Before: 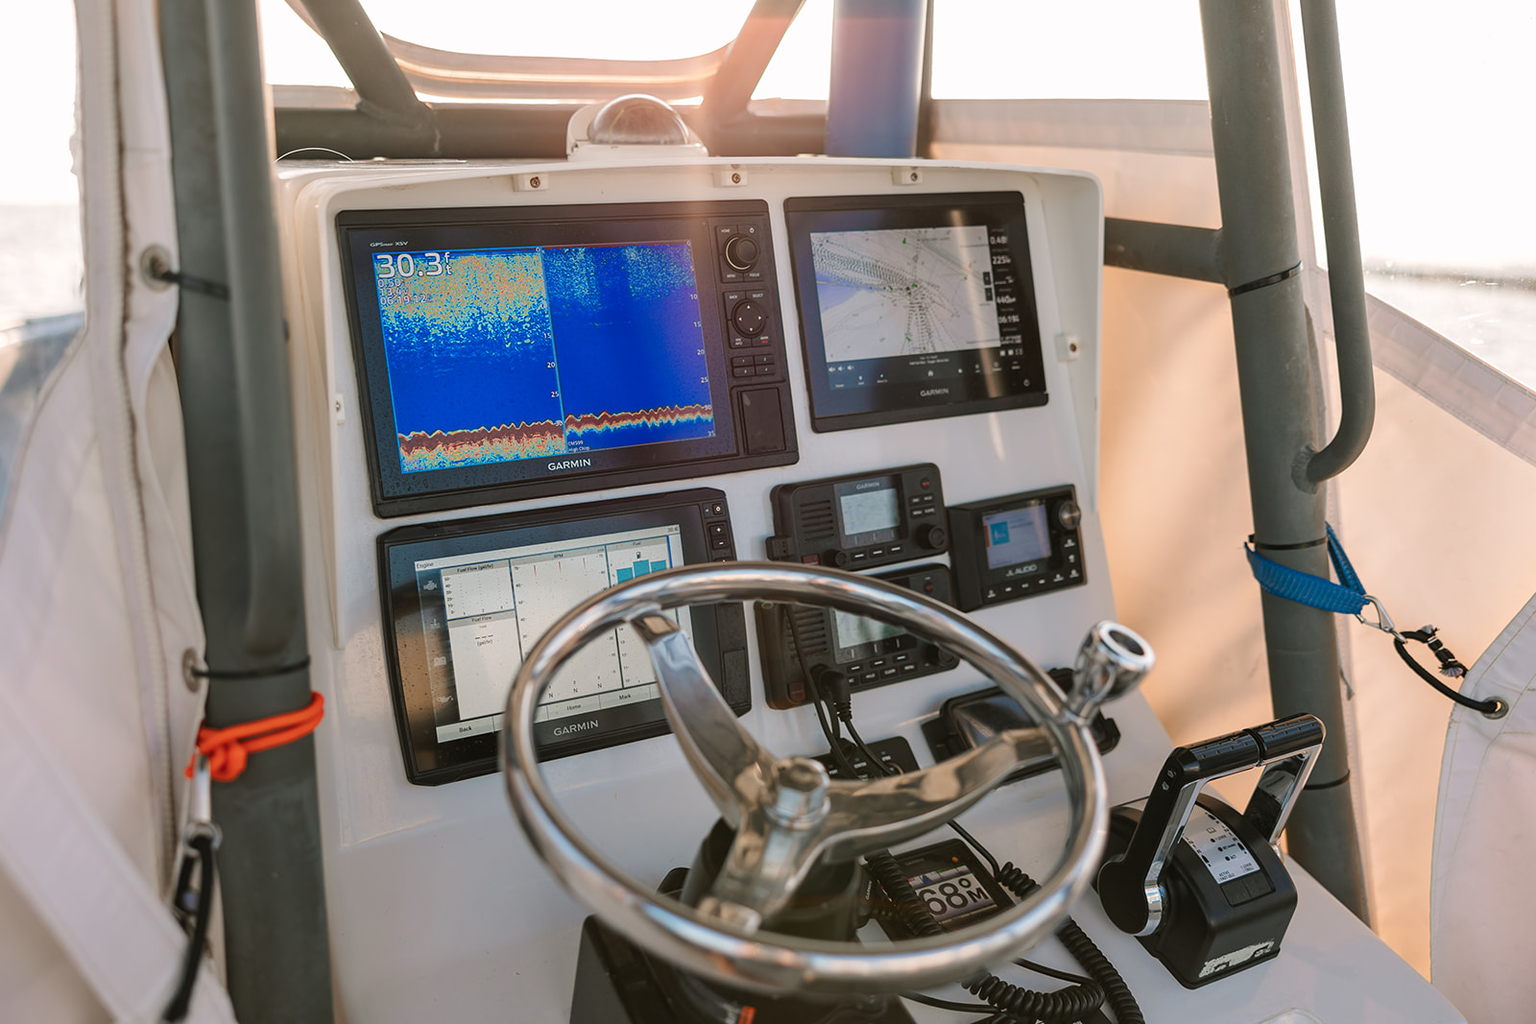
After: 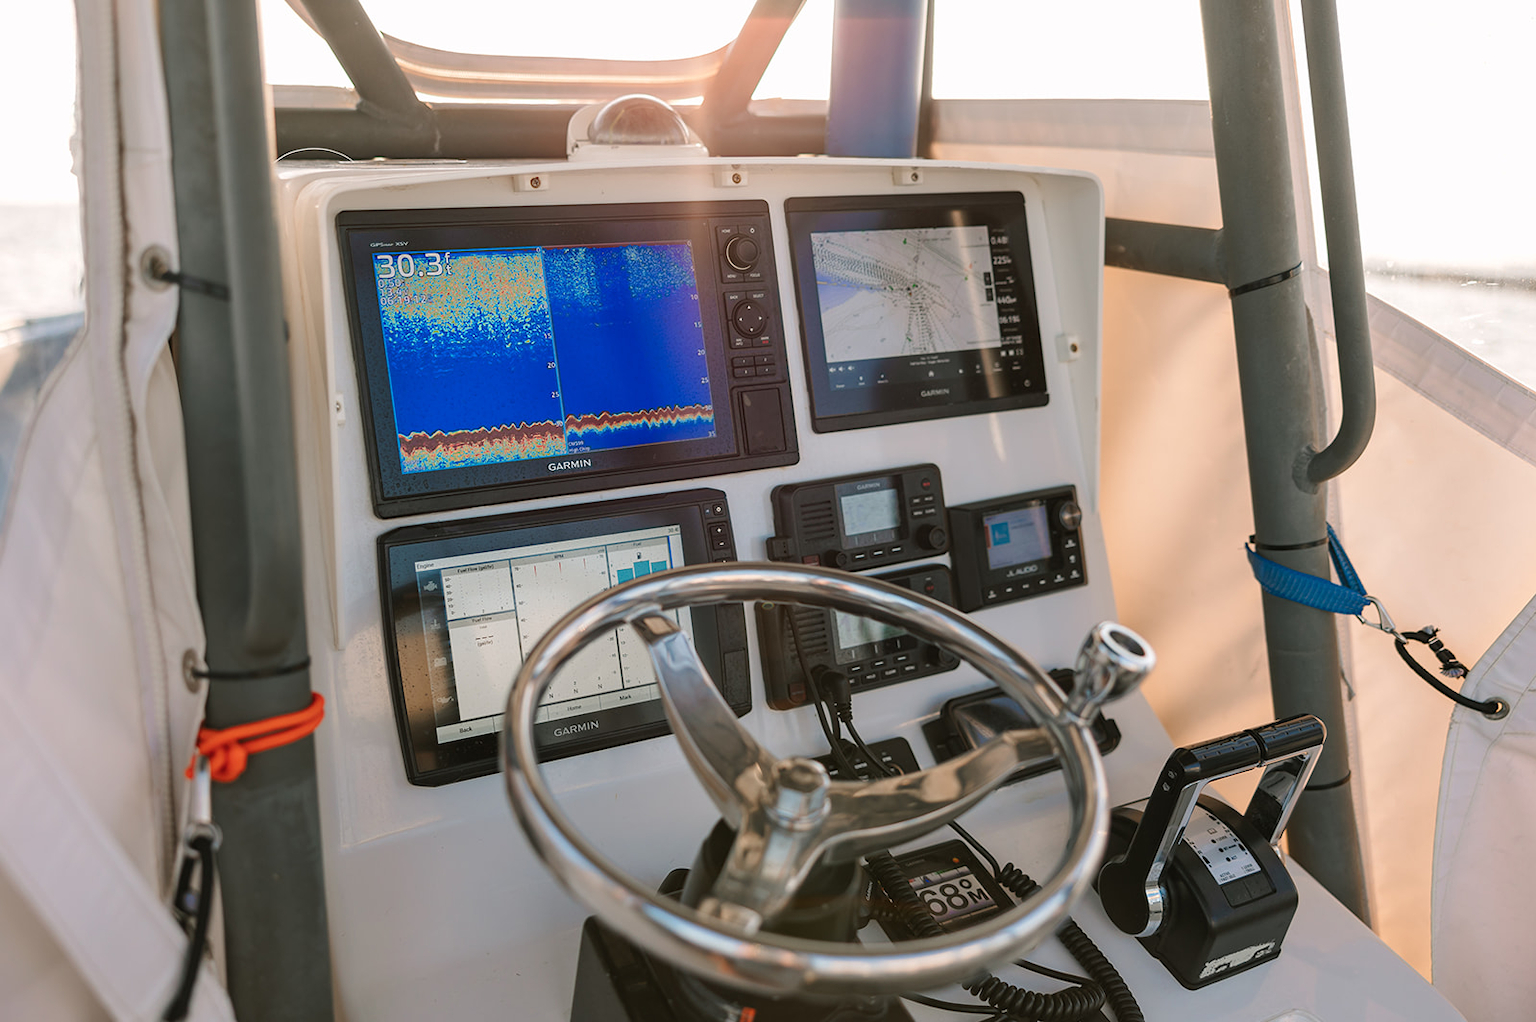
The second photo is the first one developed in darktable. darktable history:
crop: top 0.074%, bottom 0.125%
exposure: compensate highlight preservation false
